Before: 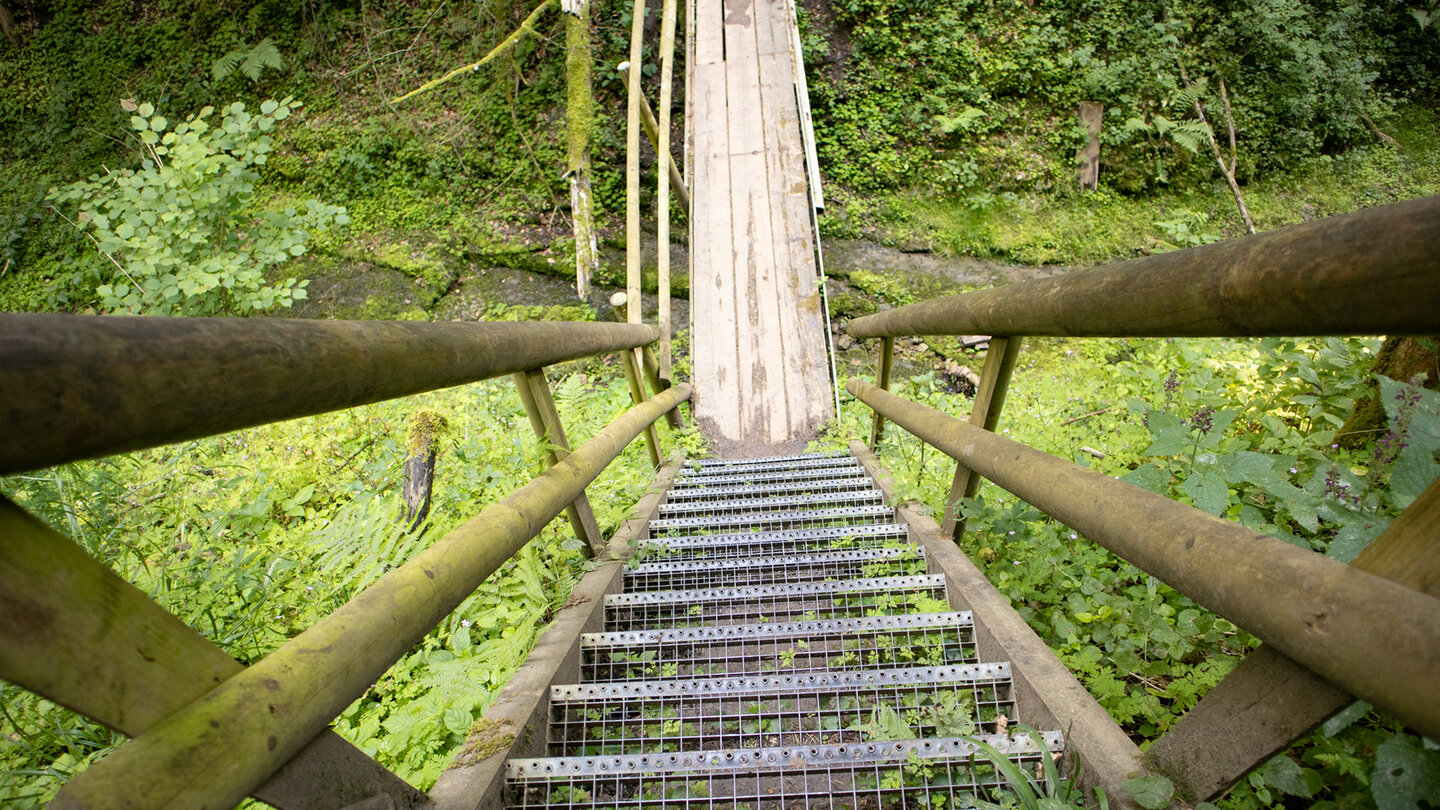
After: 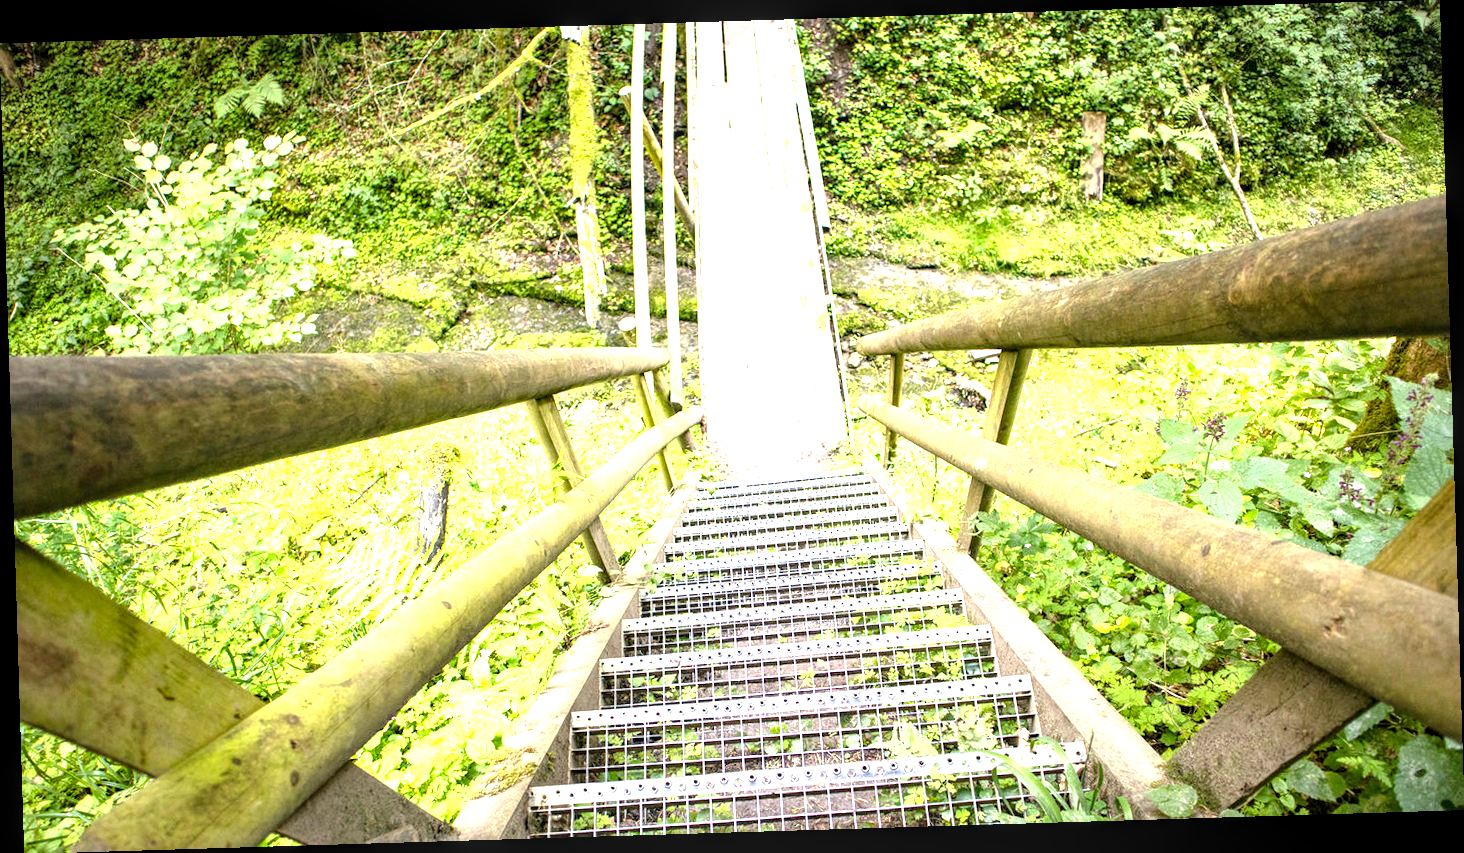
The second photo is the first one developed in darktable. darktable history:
rotate and perspective: rotation -1.75°, automatic cropping off
local contrast: detail 130%
exposure: black level correction 0.001, exposure 1.735 EV, compensate highlight preservation false
